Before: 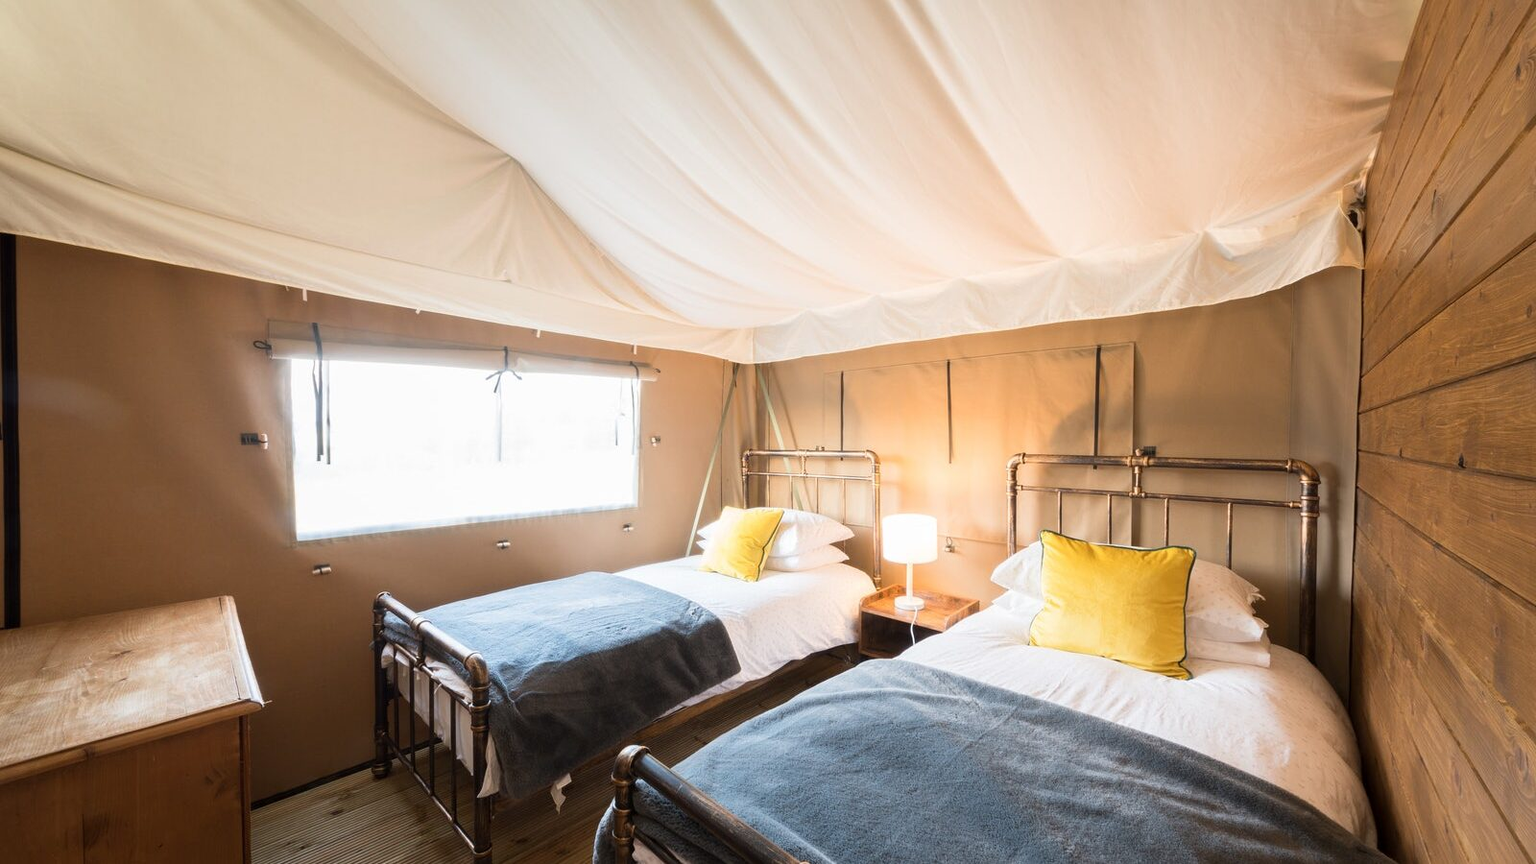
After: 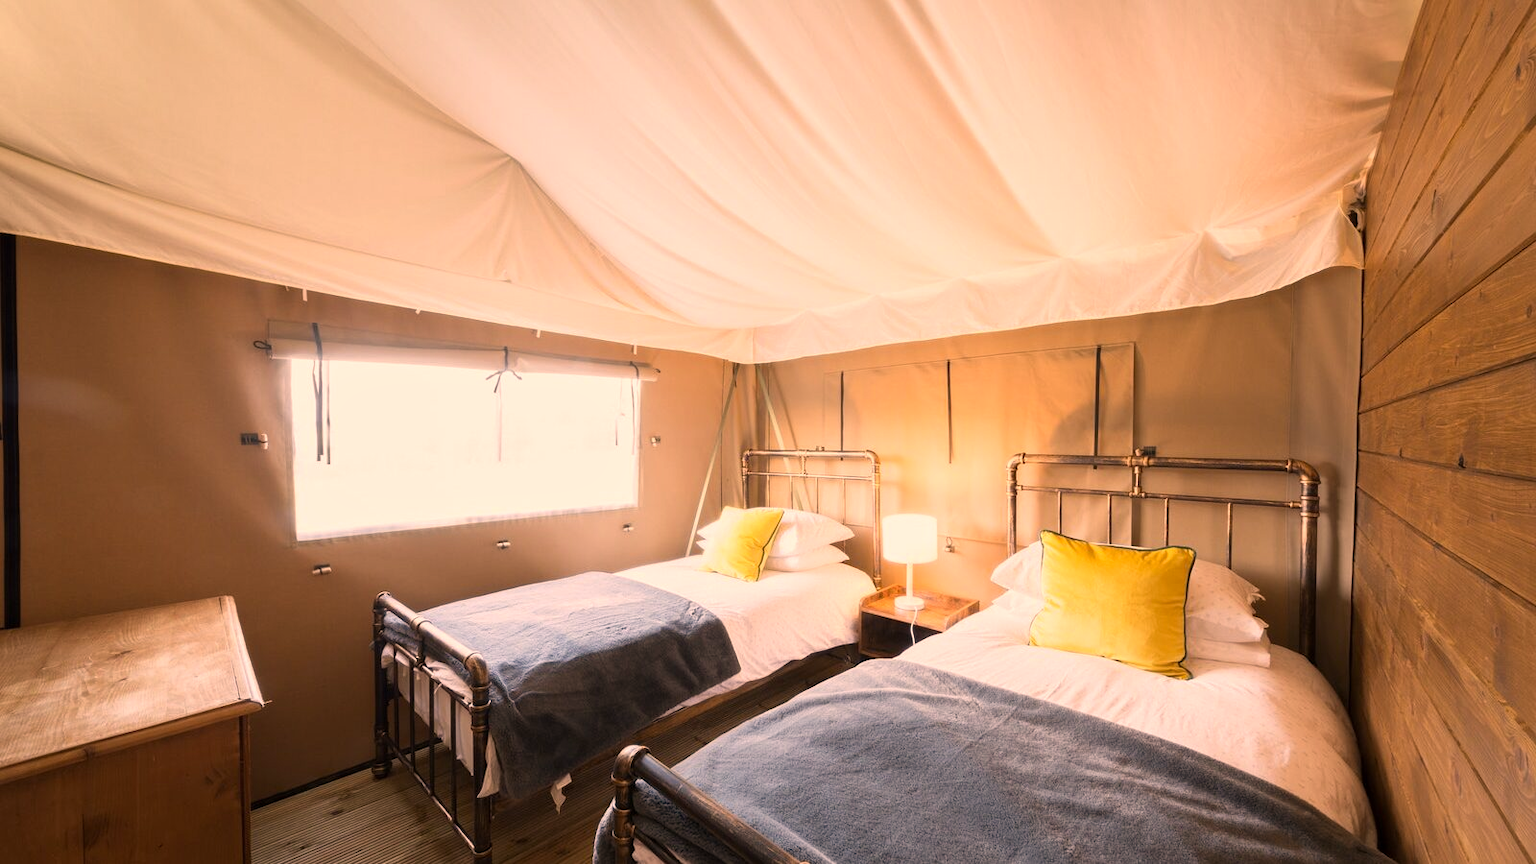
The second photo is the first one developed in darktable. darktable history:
color correction: highlights a* 17.51, highlights b* 18.84
contrast brightness saturation: saturation -0.06
tone equalizer: mask exposure compensation -0.493 EV
